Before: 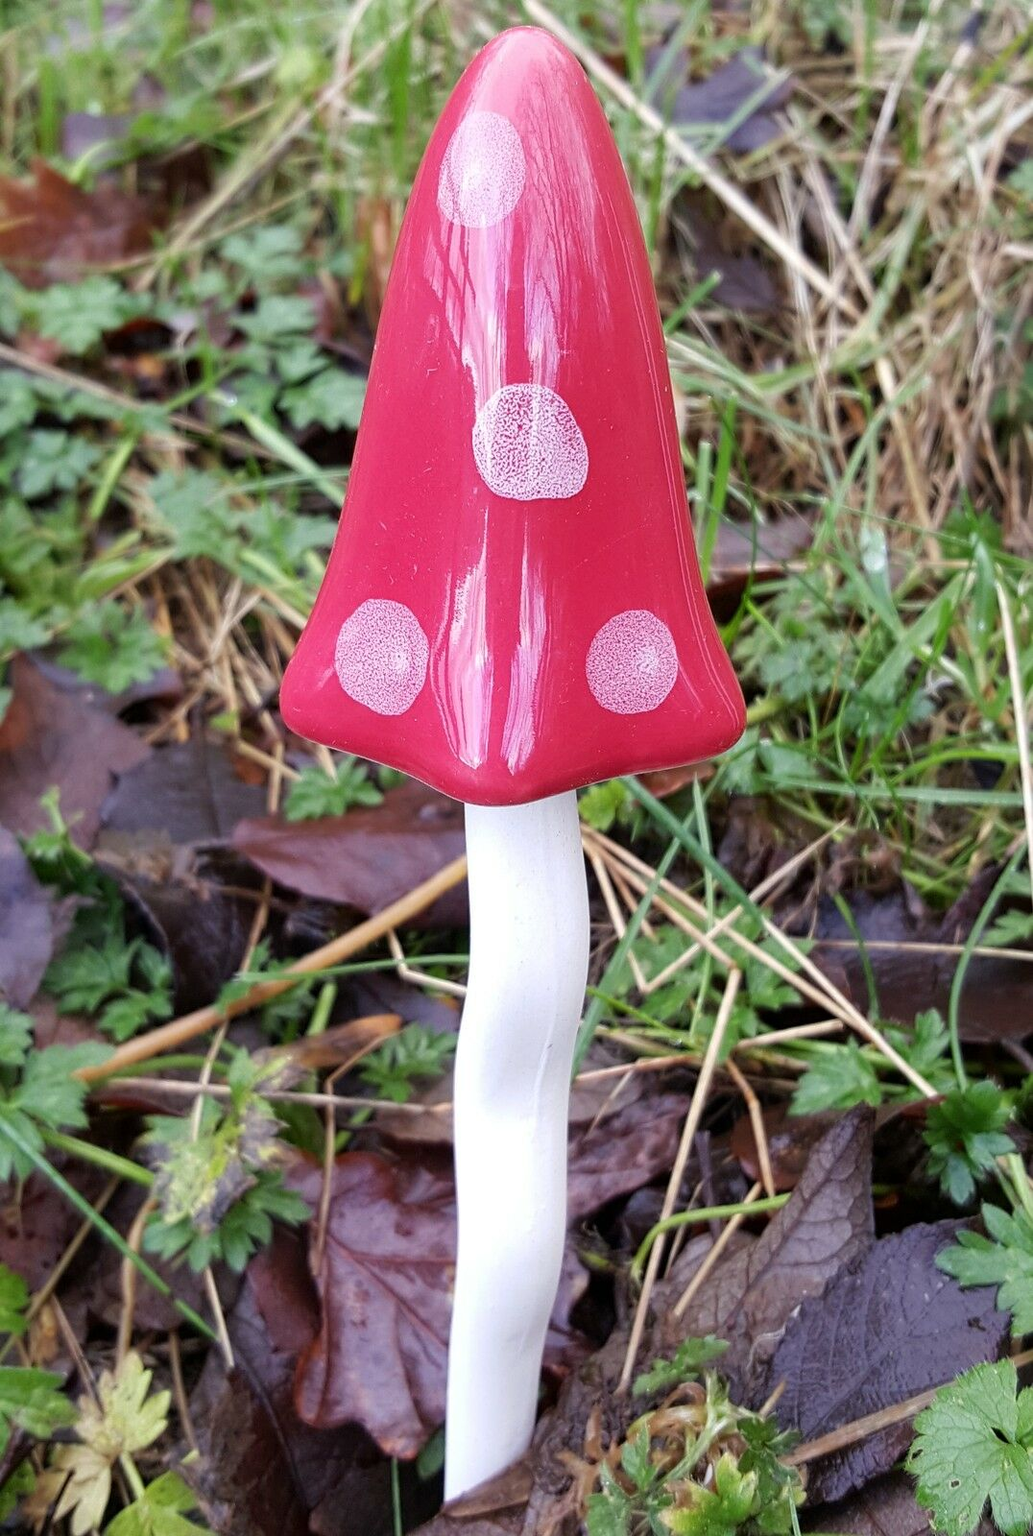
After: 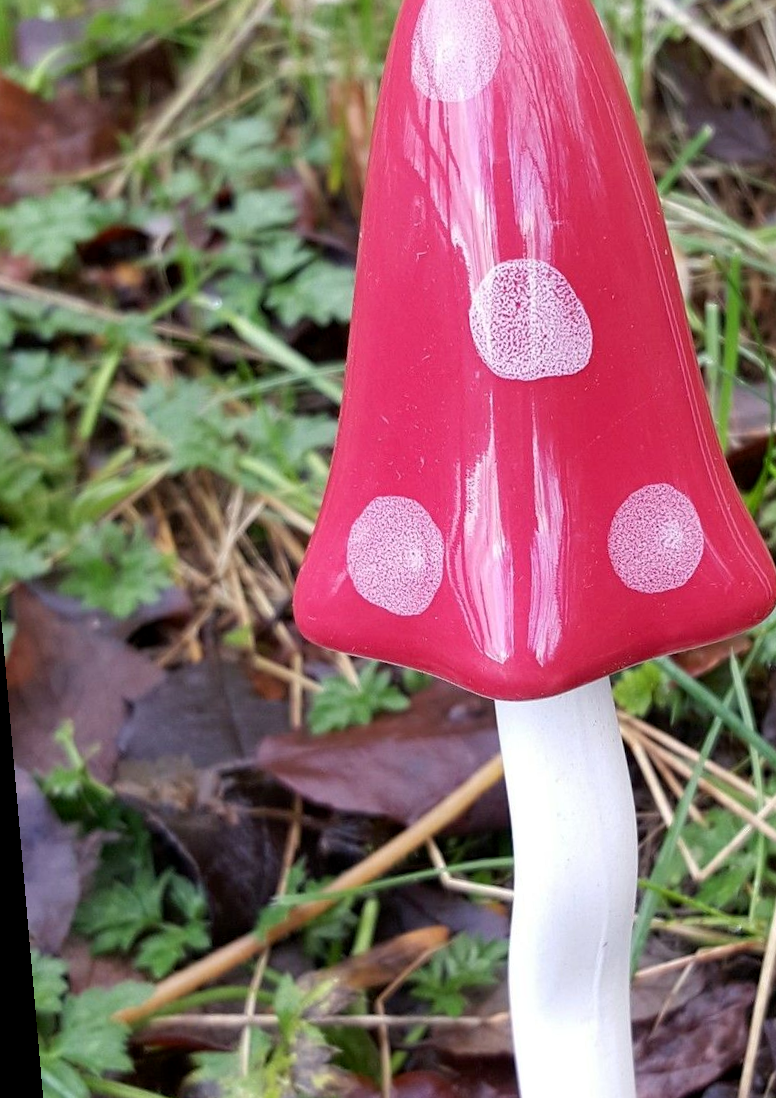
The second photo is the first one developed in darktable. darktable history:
crop: right 28.885%, bottom 16.626%
rotate and perspective: rotation -5°, crop left 0.05, crop right 0.952, crop top 0.11, crop bottom 0.89
exposure: black level correction 0.001, compensate highlight preservation false
